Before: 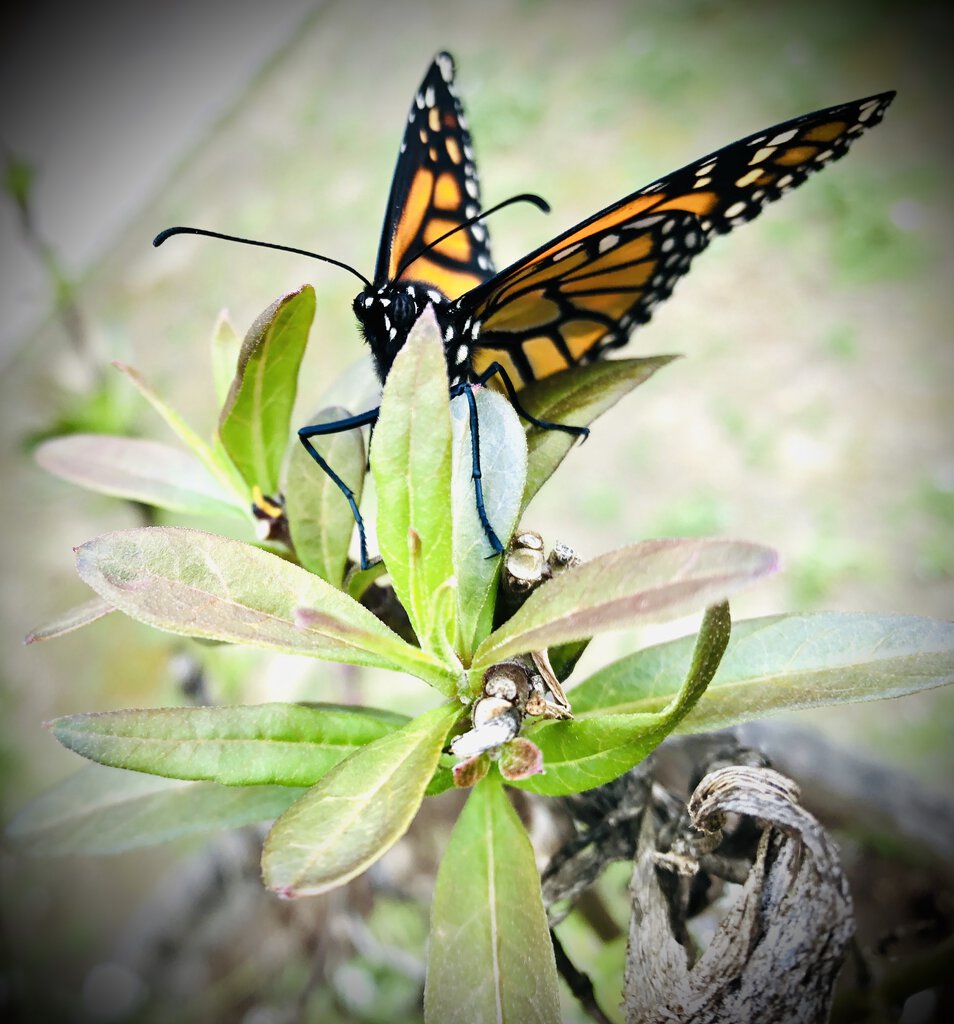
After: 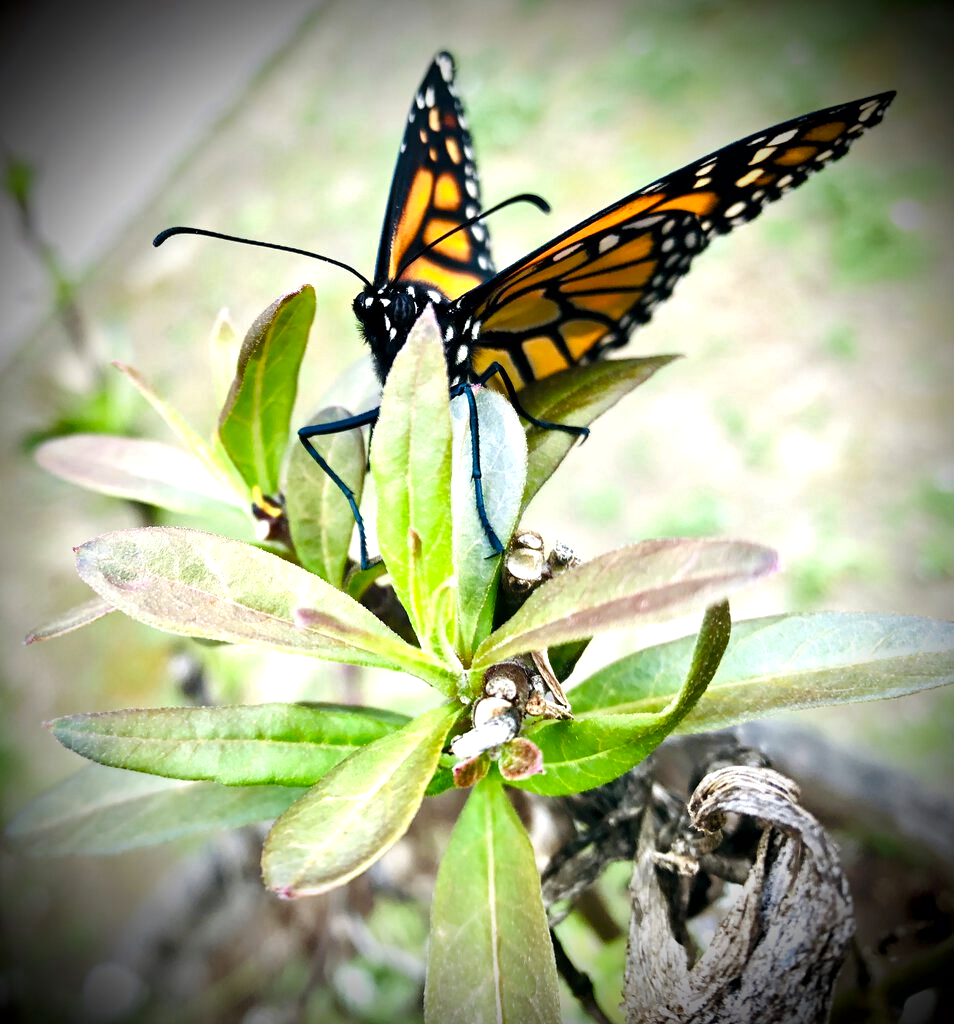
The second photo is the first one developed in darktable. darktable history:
local contrast: mode bilateral grid, contrast 100, coarseness 100, detail 165%, midtone range 0.2
exposure: exposure 0.201 EV, compensate highlight preservation false
